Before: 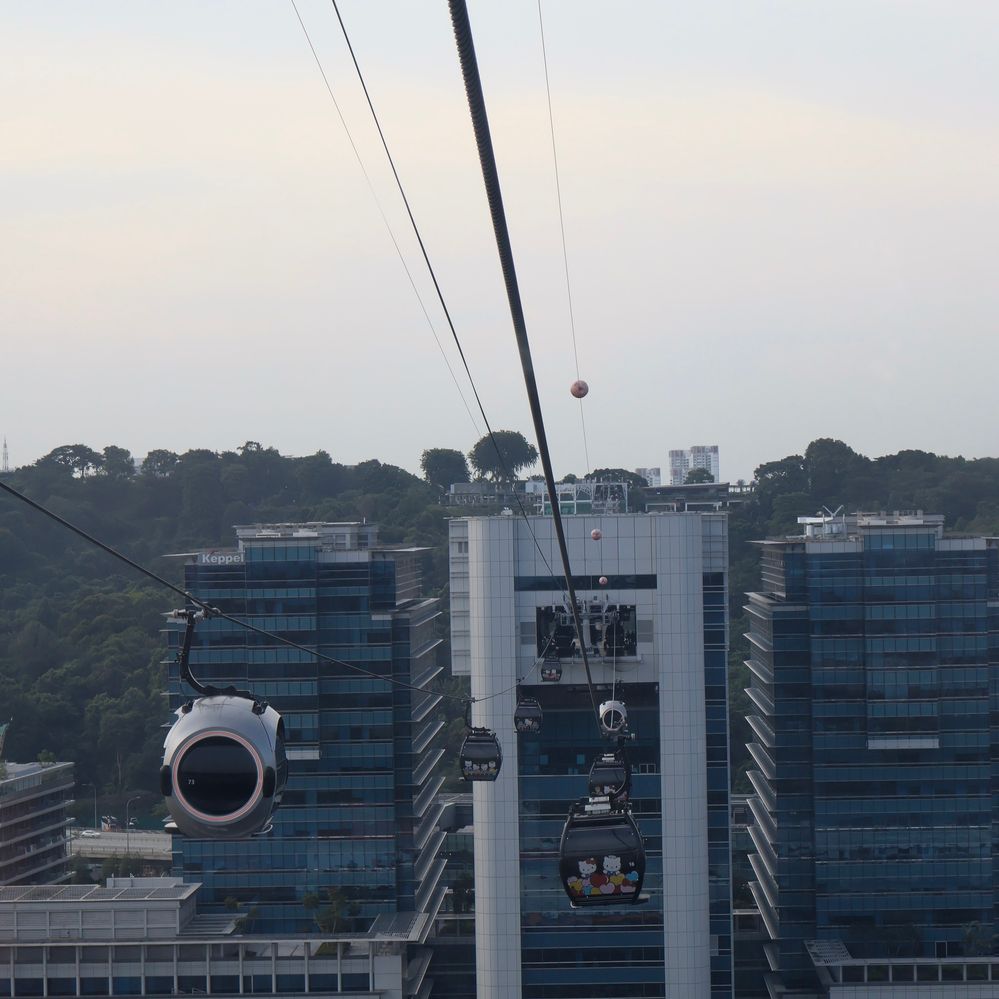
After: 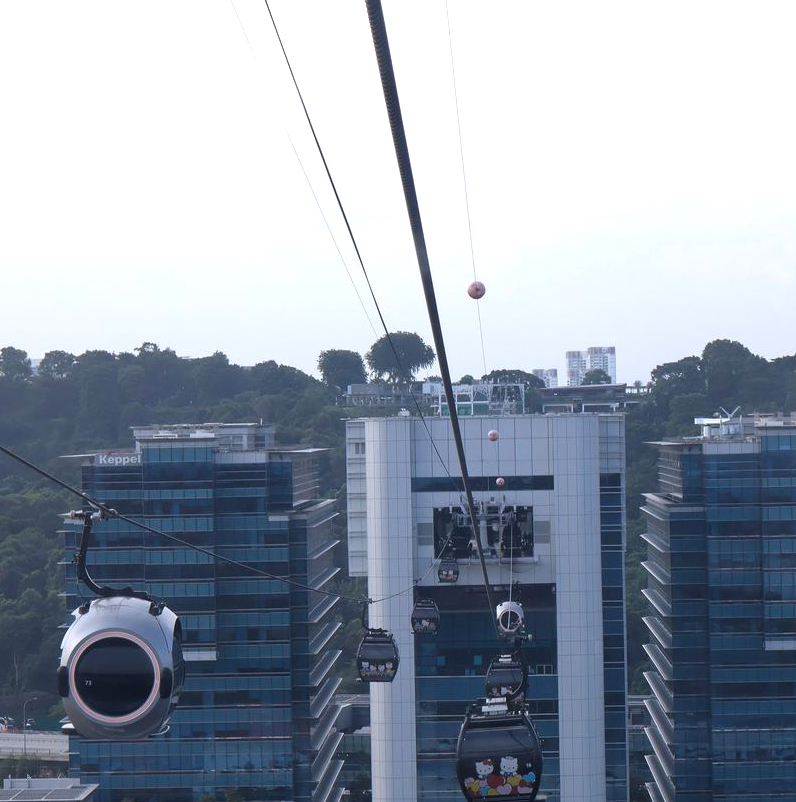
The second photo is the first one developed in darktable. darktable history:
exposure: exposure 0.6 EV
crop and rotate: left 10.385%, top 9.996%, right 9.904%, bottom 9.686%
color calibration: illuminant as shot in camera, x 0.358, y 0.373, temperature 4628.91 K
